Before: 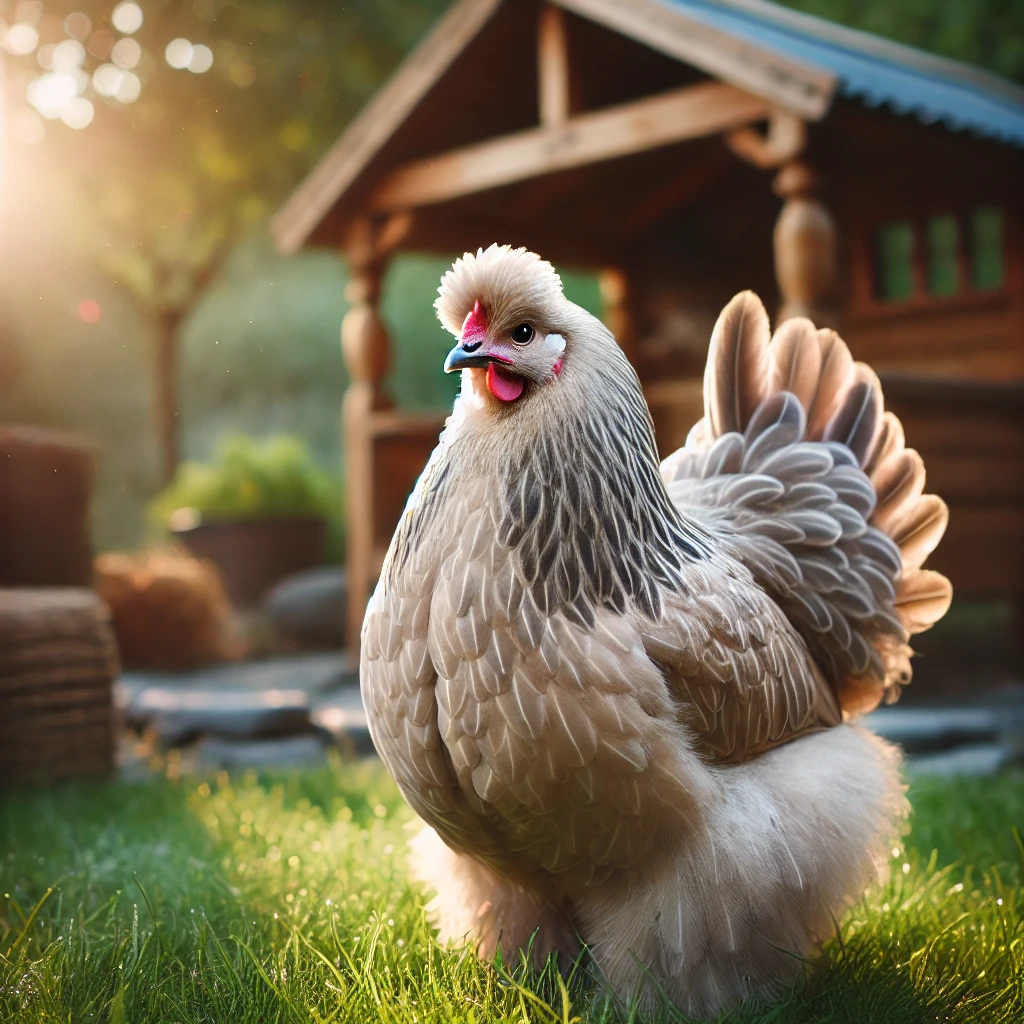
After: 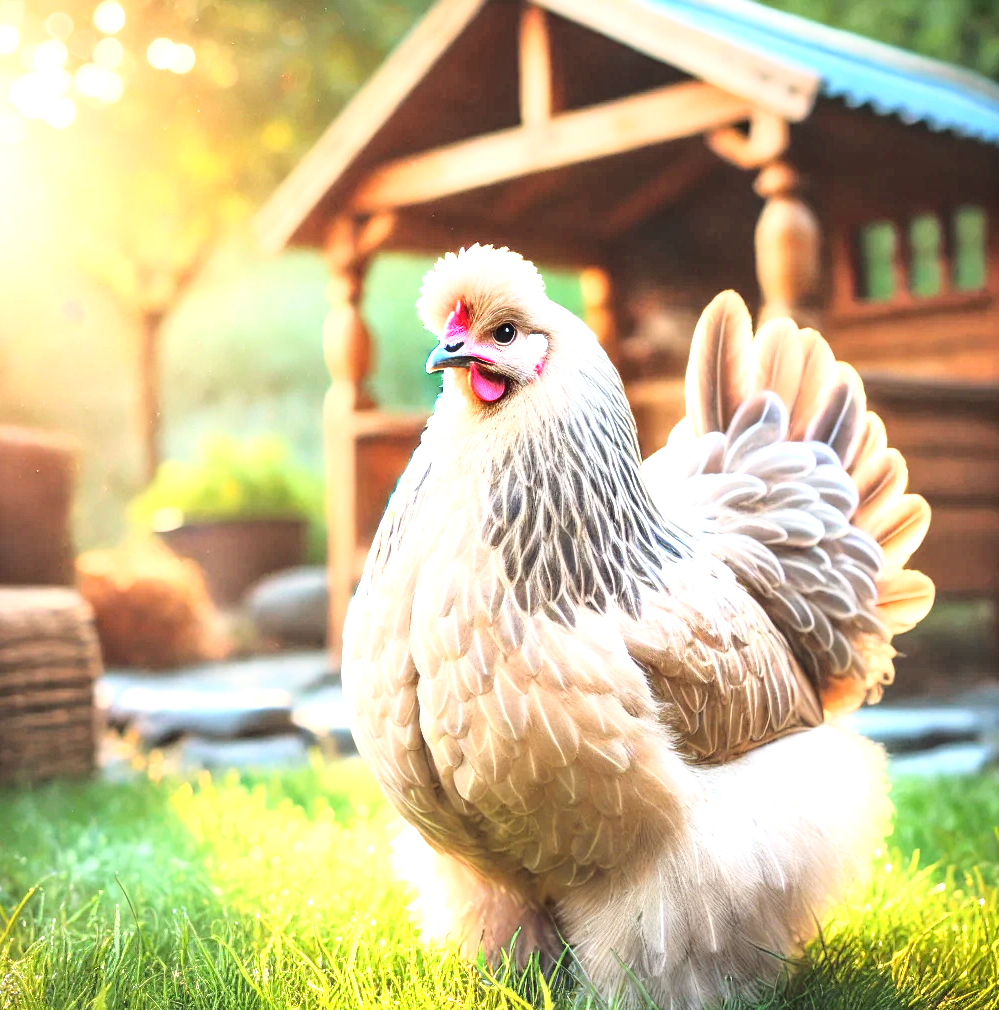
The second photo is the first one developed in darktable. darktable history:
crop and rotate: left 1.774%, right 0.633%, bottom 1.28%
exposure: black level correction 0, exposure 1.45 EV, compensate exposure bias true, compensate highlight preservation false
base curve: curves: ch0 [(0, 0) (0.028, 0.03) (0.121, 0.232) (0.46, 0.748) (0.859, 0.968) (1, 1)]
local contrast: on, module defaults
